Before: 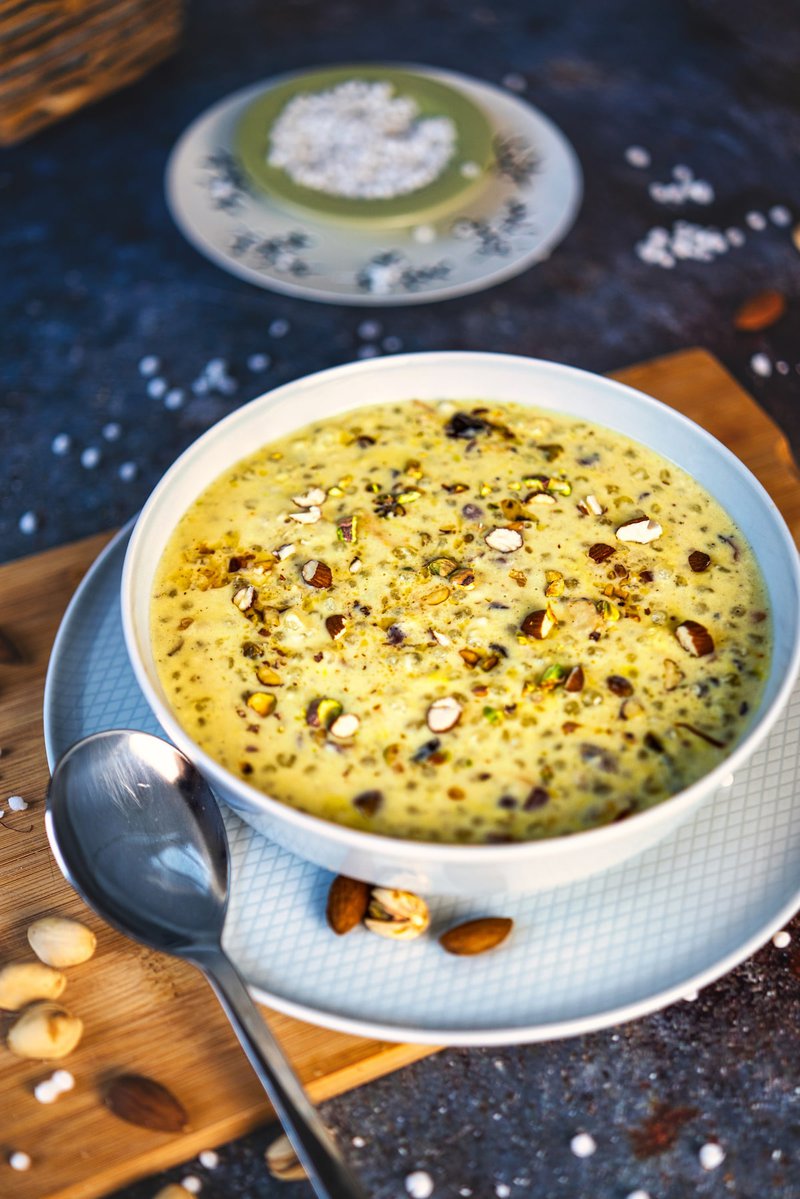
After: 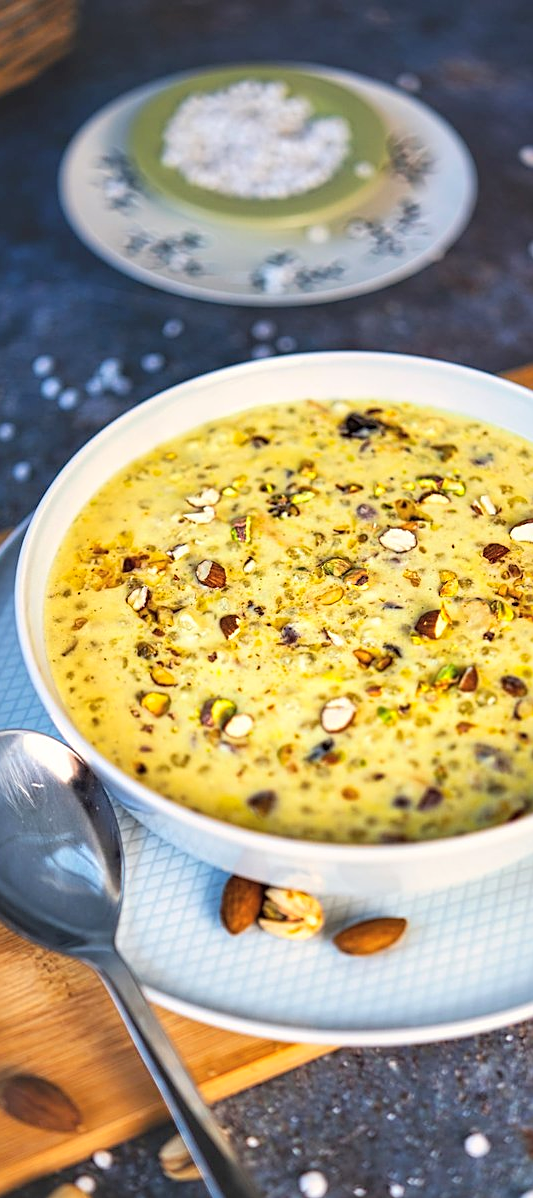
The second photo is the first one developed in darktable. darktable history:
contrast brightness saturation: brightness 0.139
crop and rotate: left 13.467%, right 19.898%
color correction: highlights b* 0.017, saturation 1.08
sharpen: on, module defaults
